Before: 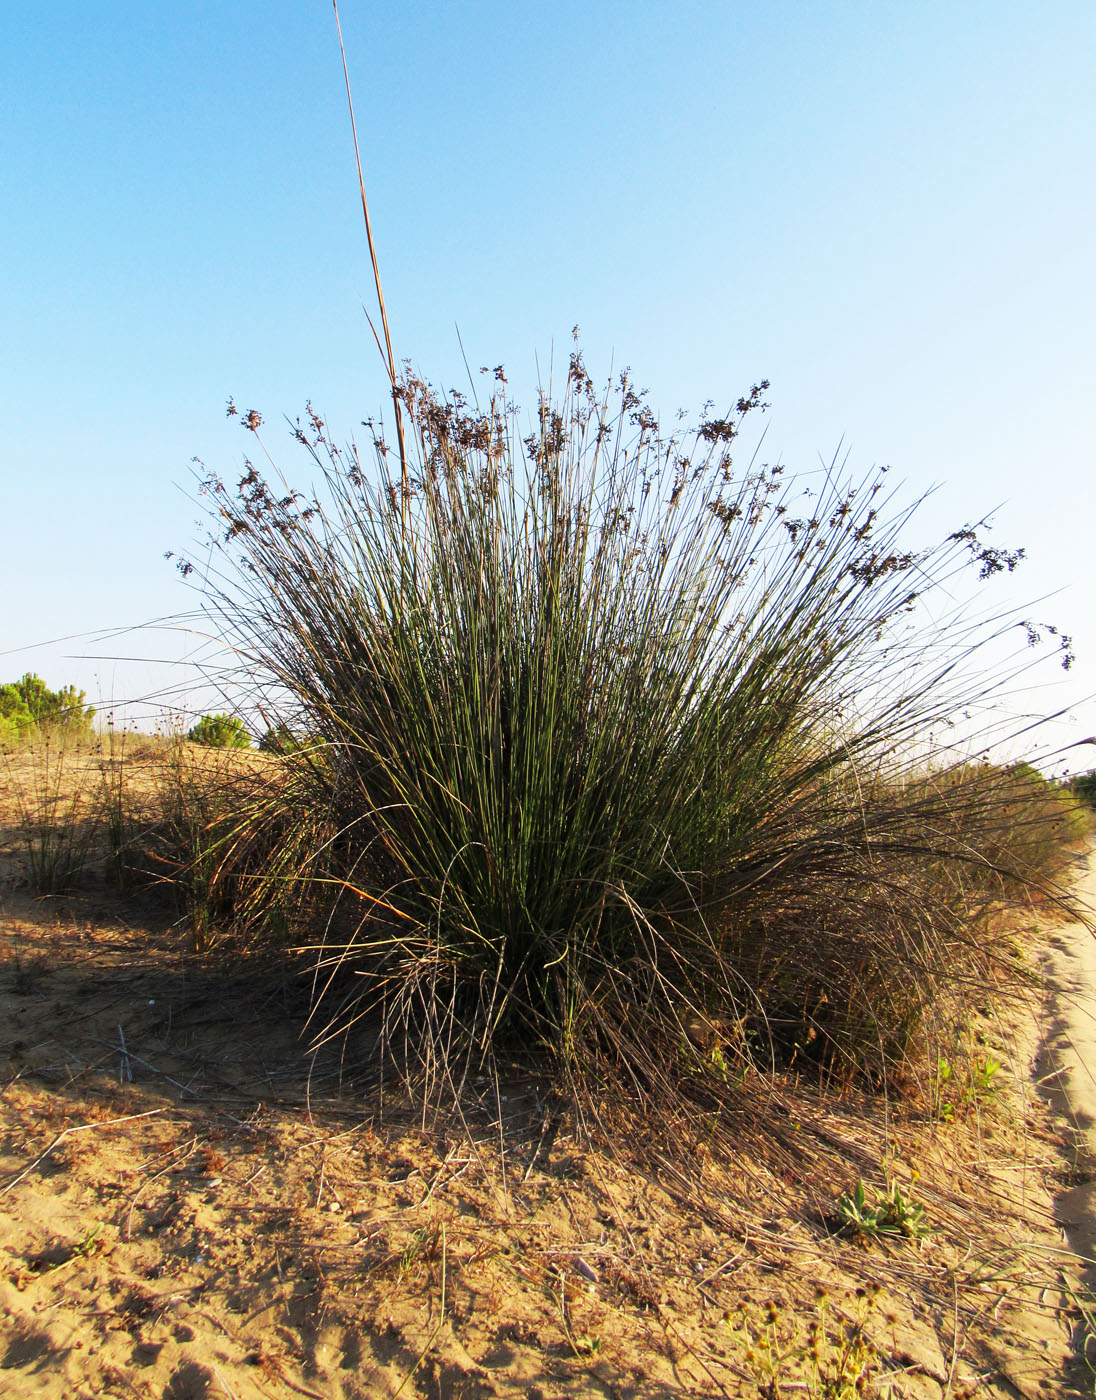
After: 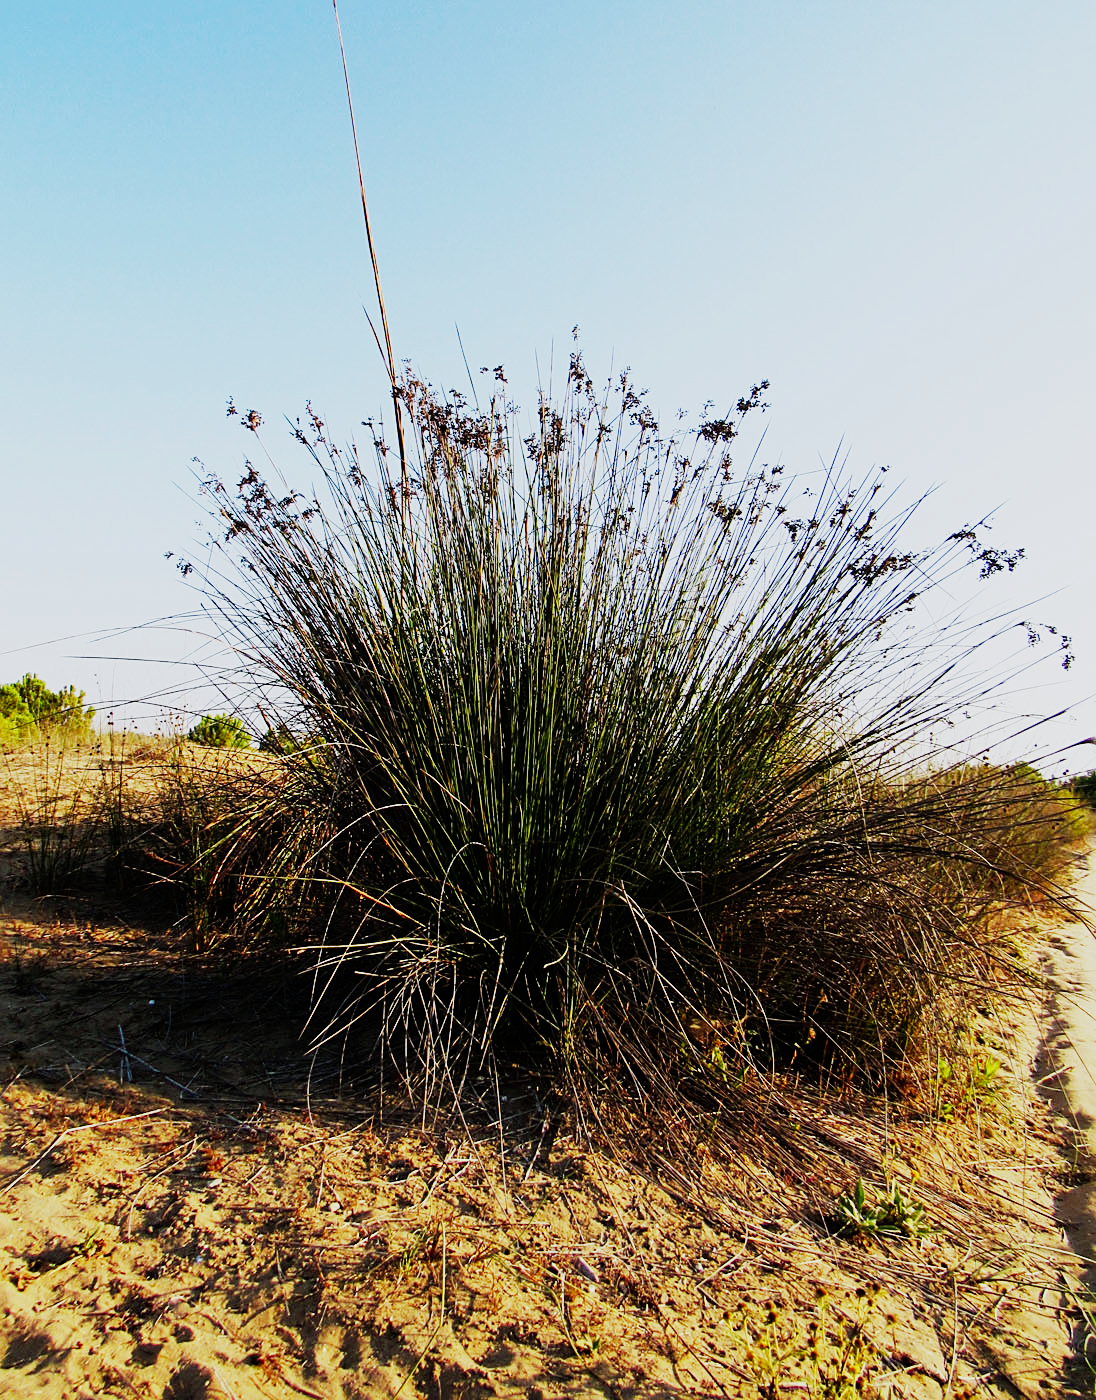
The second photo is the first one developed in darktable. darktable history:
white balance: red 0.983, blue 1.036
sigmoid: contrast 1.8, skew -0.2, preserve hue 0%, red attenuation 0.1, red rotation 0.035, green attenuation 0.1, green rotation -0.017, blue attenuation 0.15, blue rotation -0.052, base primaries Rec2020
sharpen: on, module defaults
color balance rgb: perceptual saturation grading › global saturation 10%, global vibrance 10%
